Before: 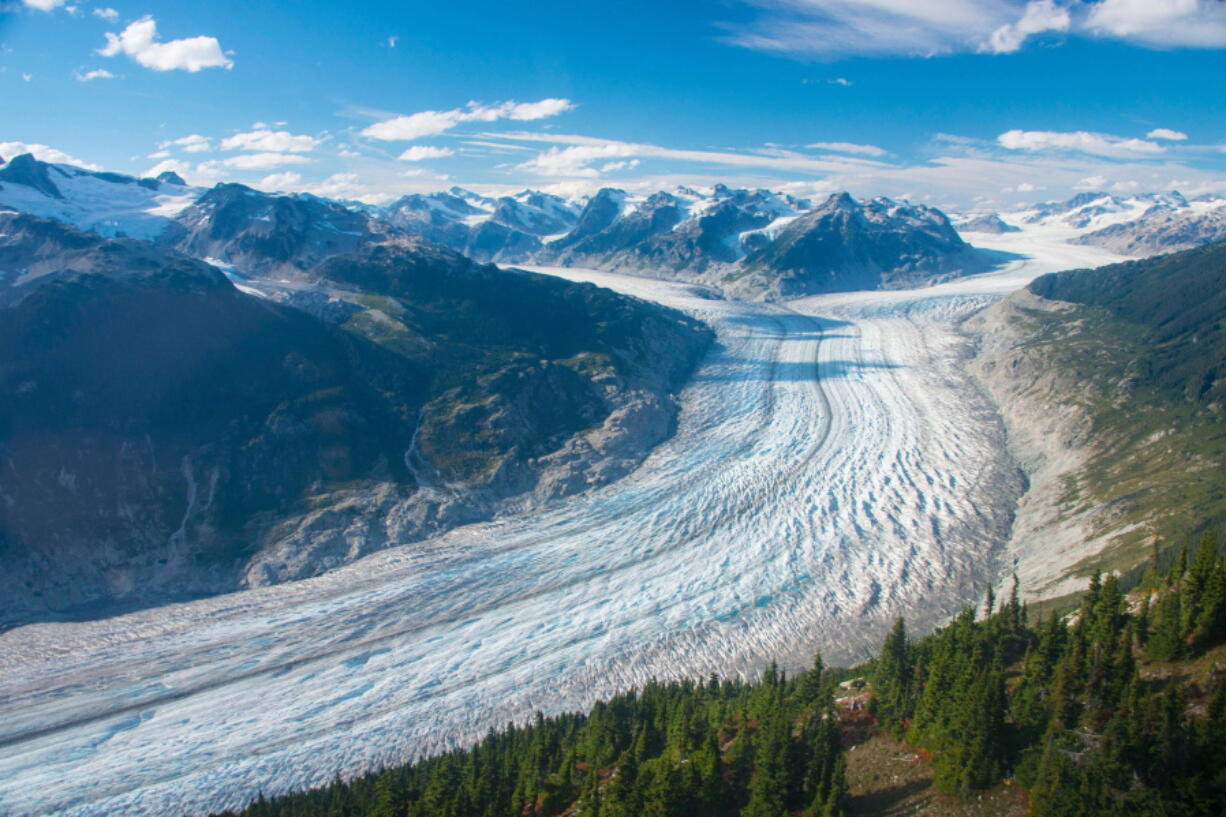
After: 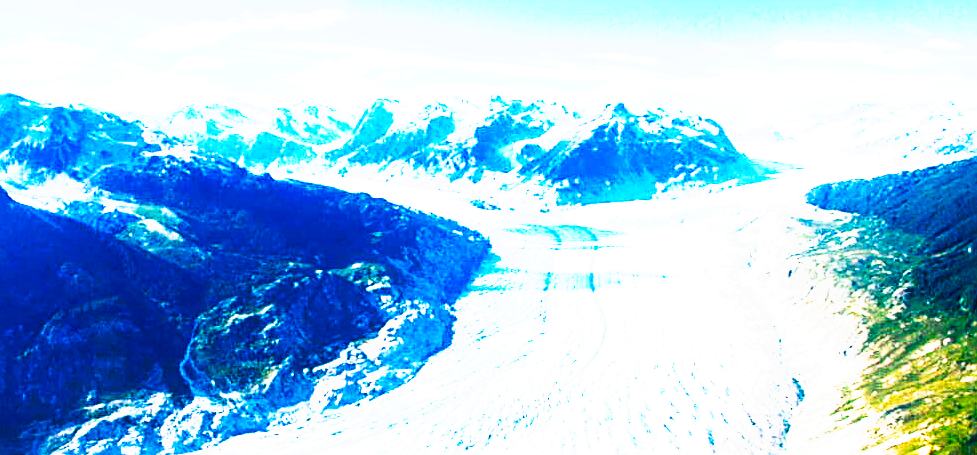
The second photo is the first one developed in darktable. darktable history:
tone curve: curves: ch0 [(0, 0) (0.003, 0) (0.011, 0.001) (0.025, 0.003) (0.044, 0.003) (0.069, 0.006) (0.1, 0.009) (0.136, 0.014) (0.177, 0.029) (0.224, 0.061) (0.277, 0.127) (0.335, 0.218) (0.399, 0.38) (0.468, 0.588) (0.543, 0.809) (0.623, 0.947) (0.709, 0.987) (0.801, 0.99) (0.898, 0.99) (1, 1)], preserve colors none
crop: left 18.426%, top 11.11%, right 1.83%, bottom 33.117%
color balance rgb: shadows lift › chroma 2.037%, shadows lift › hue 214.3°, perceptual saturation grading › global saturation 30.757%, perceptual brilliance grading › highlights 15.604%, perceptual brilliance grading › mid-tones 6.672%, perceptual brilliance grading › shadows -15.268%, global vibrance 20%
exposure: exposure 0.608 EV, compensate highlight preservation false
sharpen: on, module defaults
